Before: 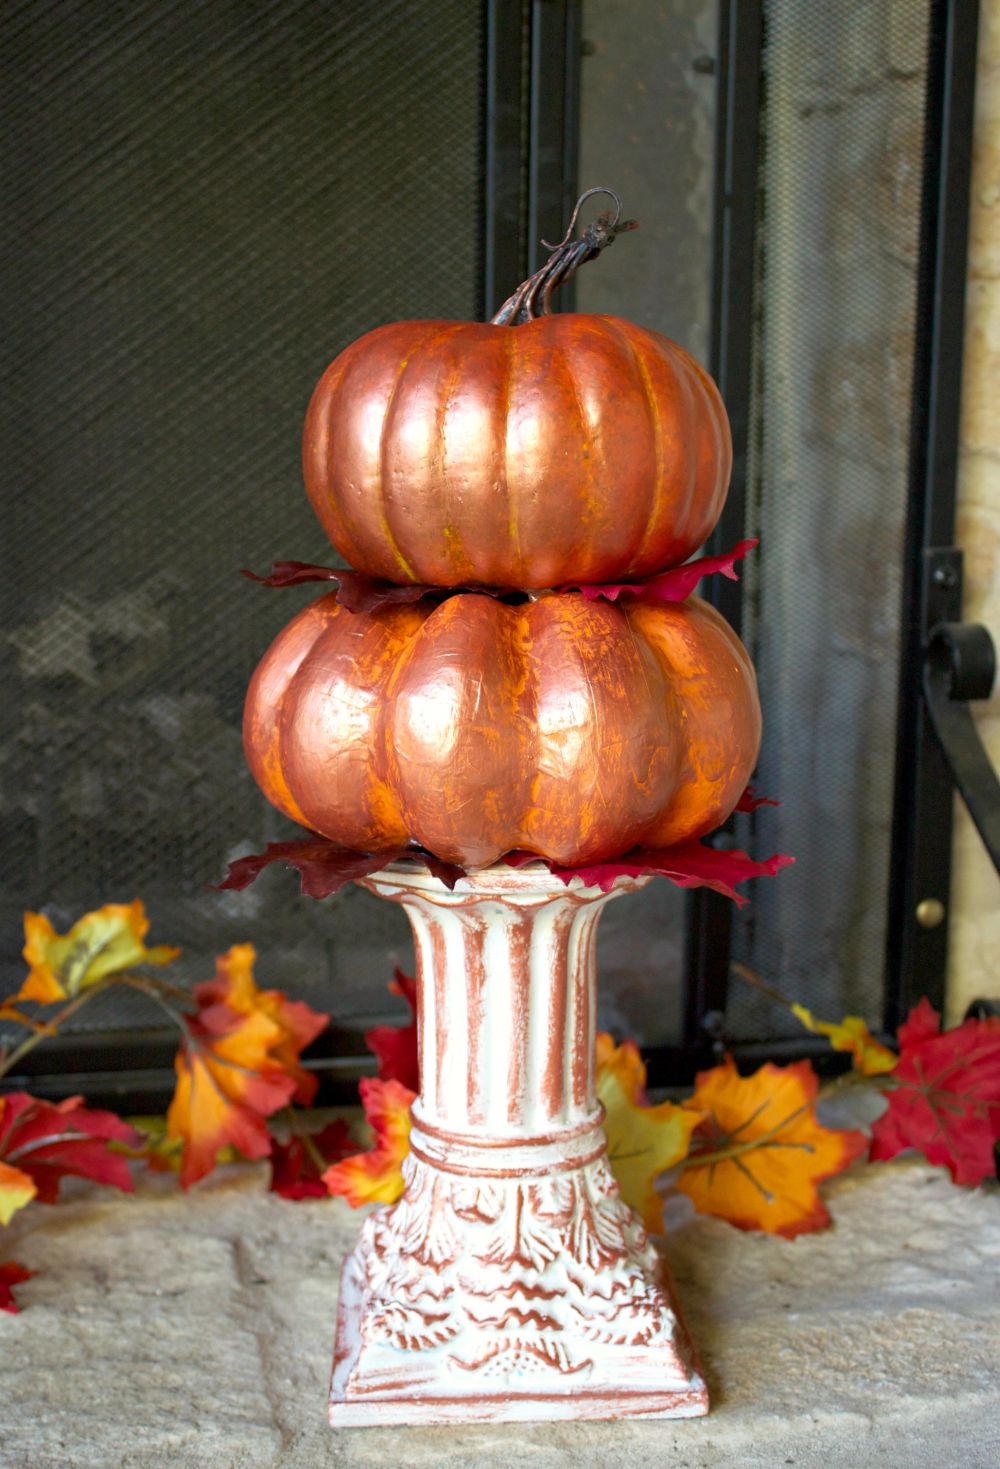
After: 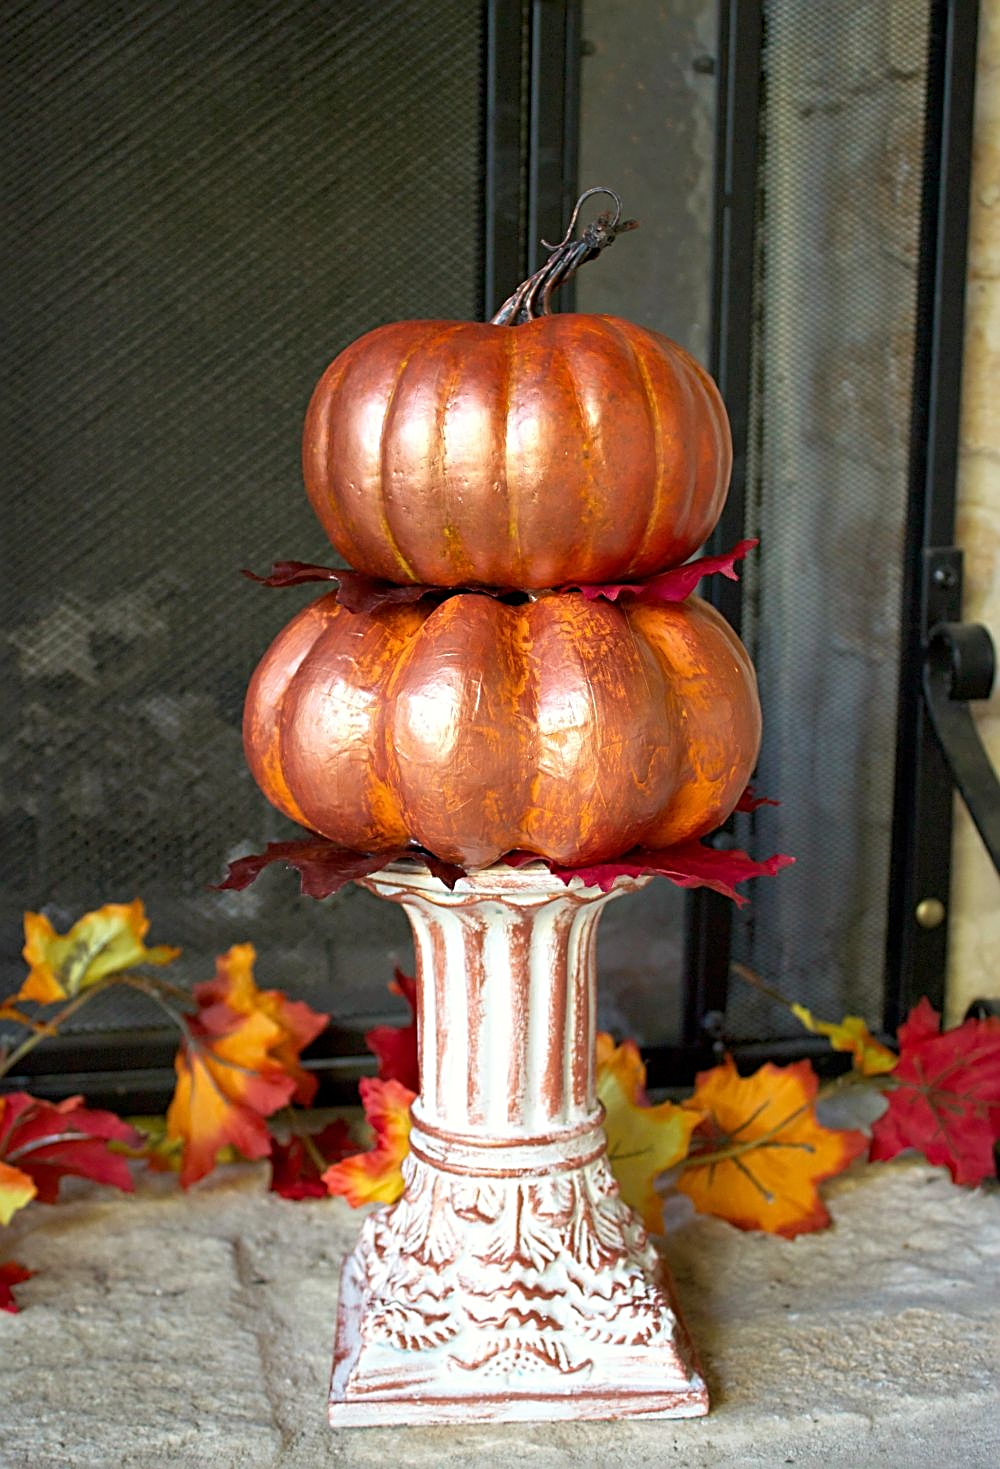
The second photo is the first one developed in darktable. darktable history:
sharpen: radius 2.606, amount 0.693
